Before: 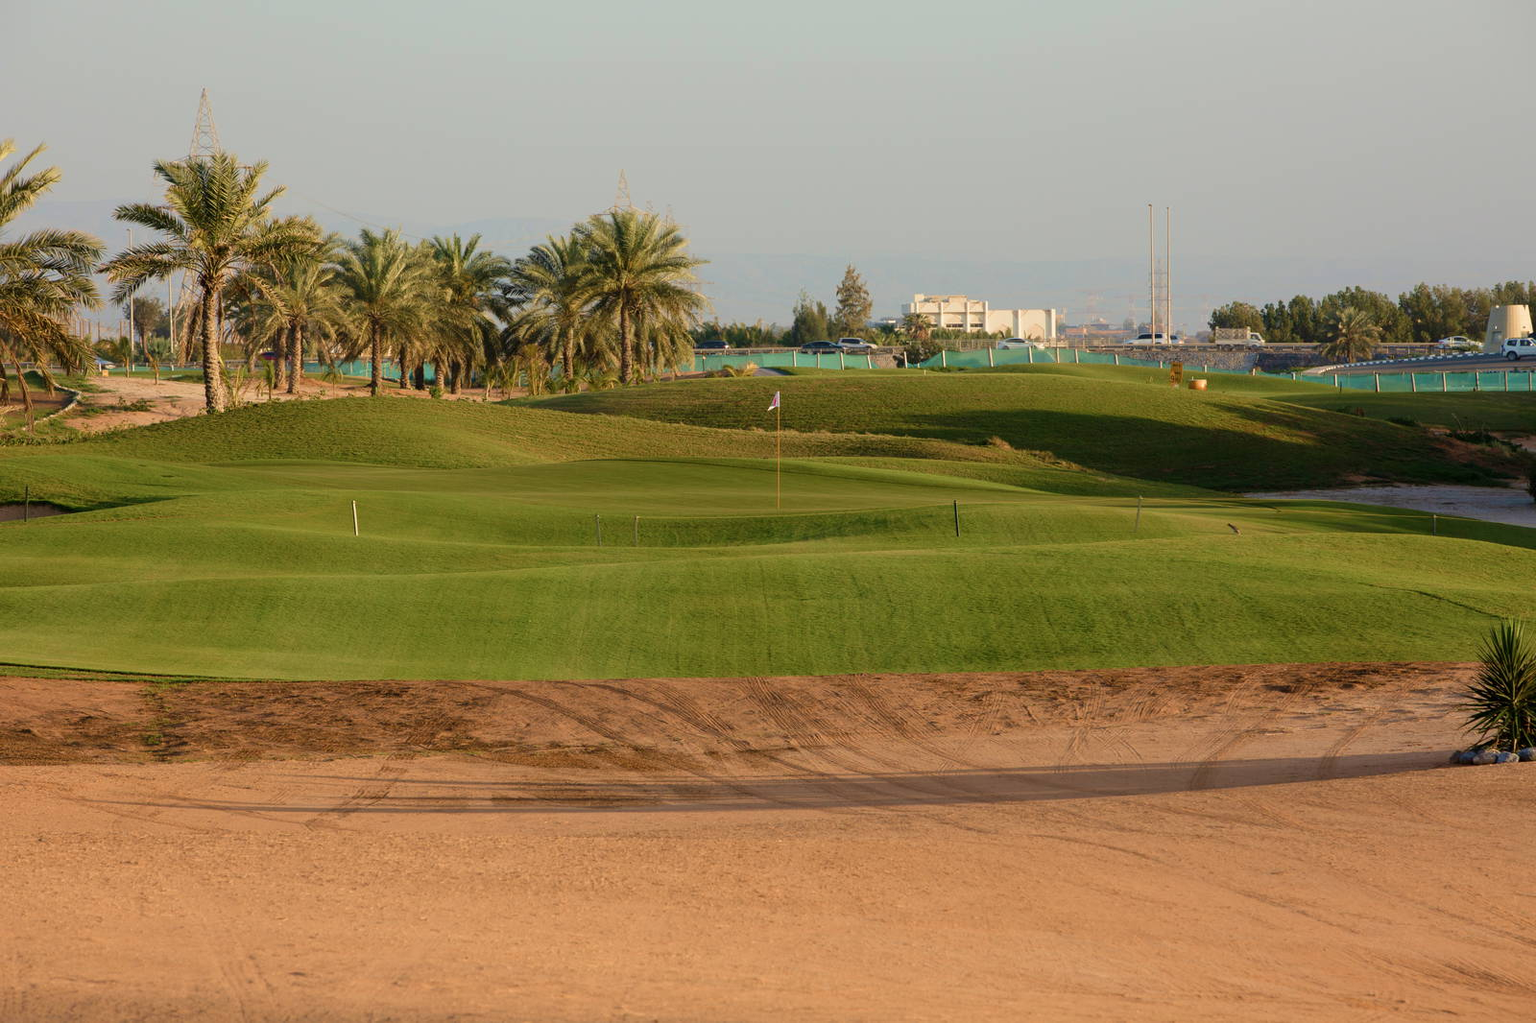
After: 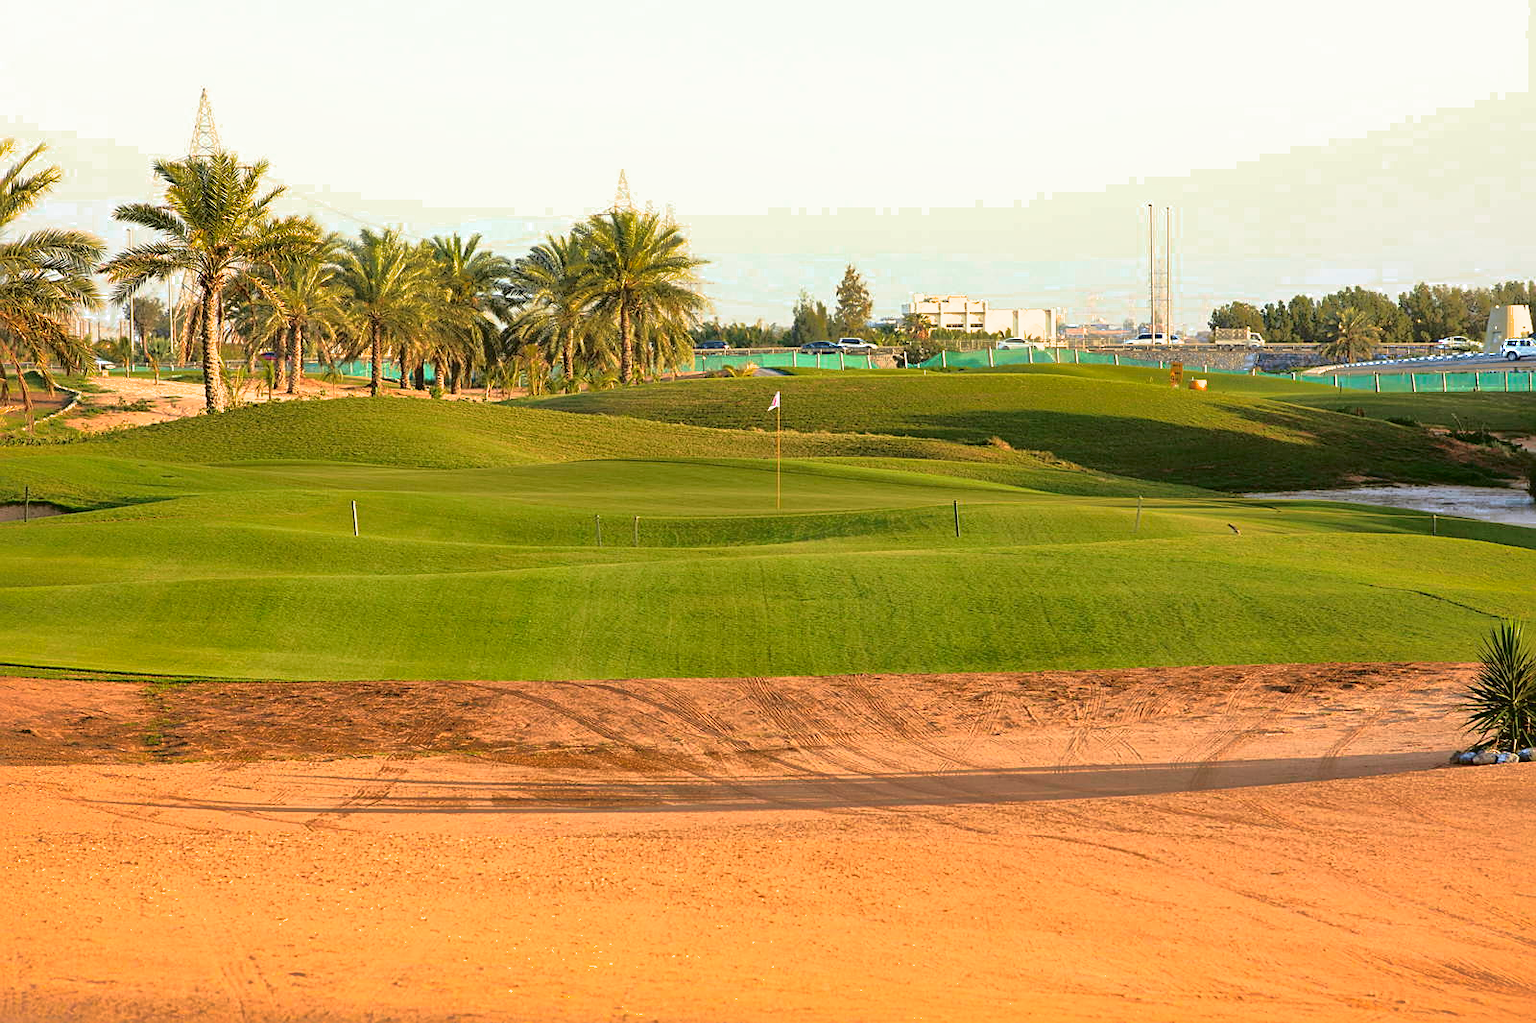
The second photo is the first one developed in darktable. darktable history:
color zones: curves: ch0 [(0.203, 0.433) (0.607, 0.517) (0.697, 0.696) (0.705, 0.897)]
sharpen: on, module defaults
shadows and highlights: shadows 40, highlights -60
tone curve: curves: ch0 [(0, 0.023) (0.087, 0.065) (0.184, 0.168) (0.45, 0.54) (0.57, 0.683) (0.722, 0.825) (0.877, 0.948) (1, 1)]; ch1 [(0, 0) (0.388, 0.369) (0.447, 0.447) (0.505, 0.5) (0.534, 0.528) (0.573, 0.583) (0.663, 0.68) (1, 1)]; ch2 [(0, 0) (0.314, 0.223) (0.427, 0.405) (0.492, 0.505) (0.531, 0.55) (0.589, 0.599) (1, 1)], color space Lab, independent channels, preserve colors none
exposure: black level correction 0, exposure 1.1 EV, compensate exposure bias true, compensate highlight preservation false
